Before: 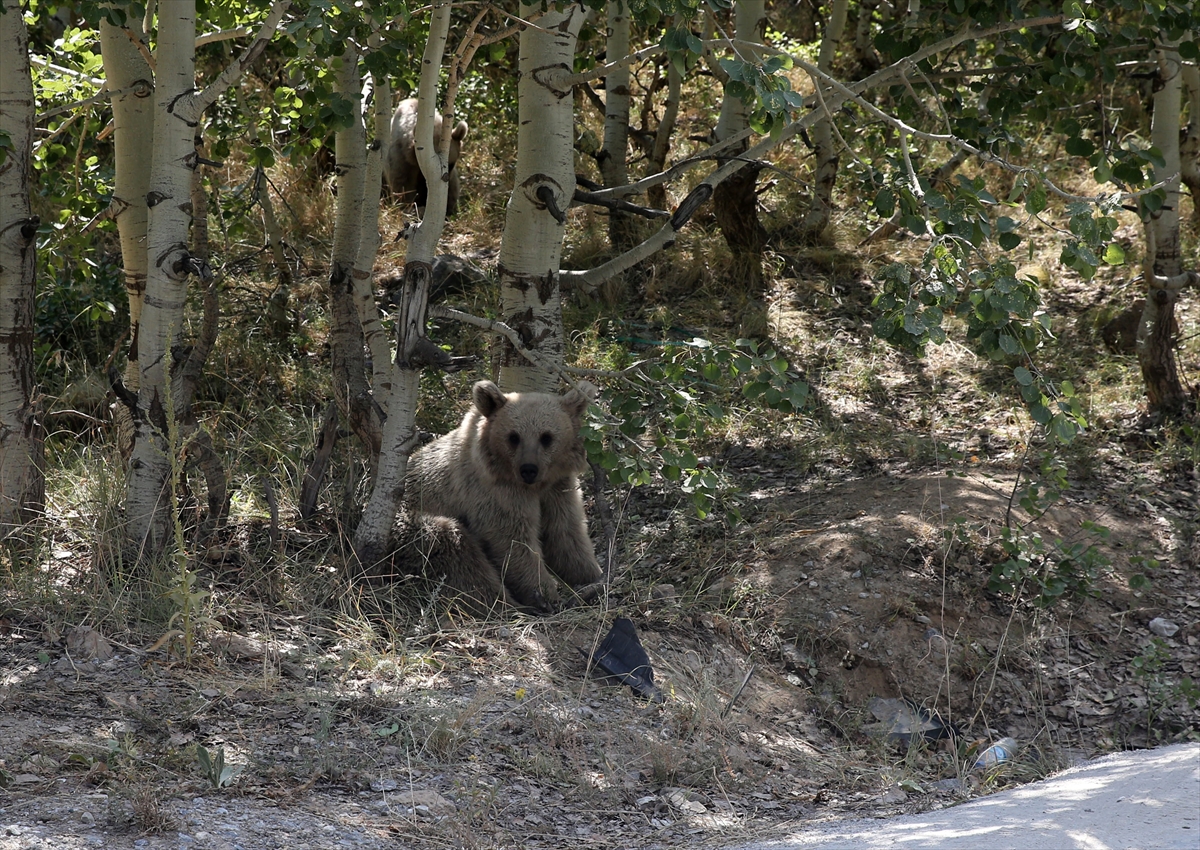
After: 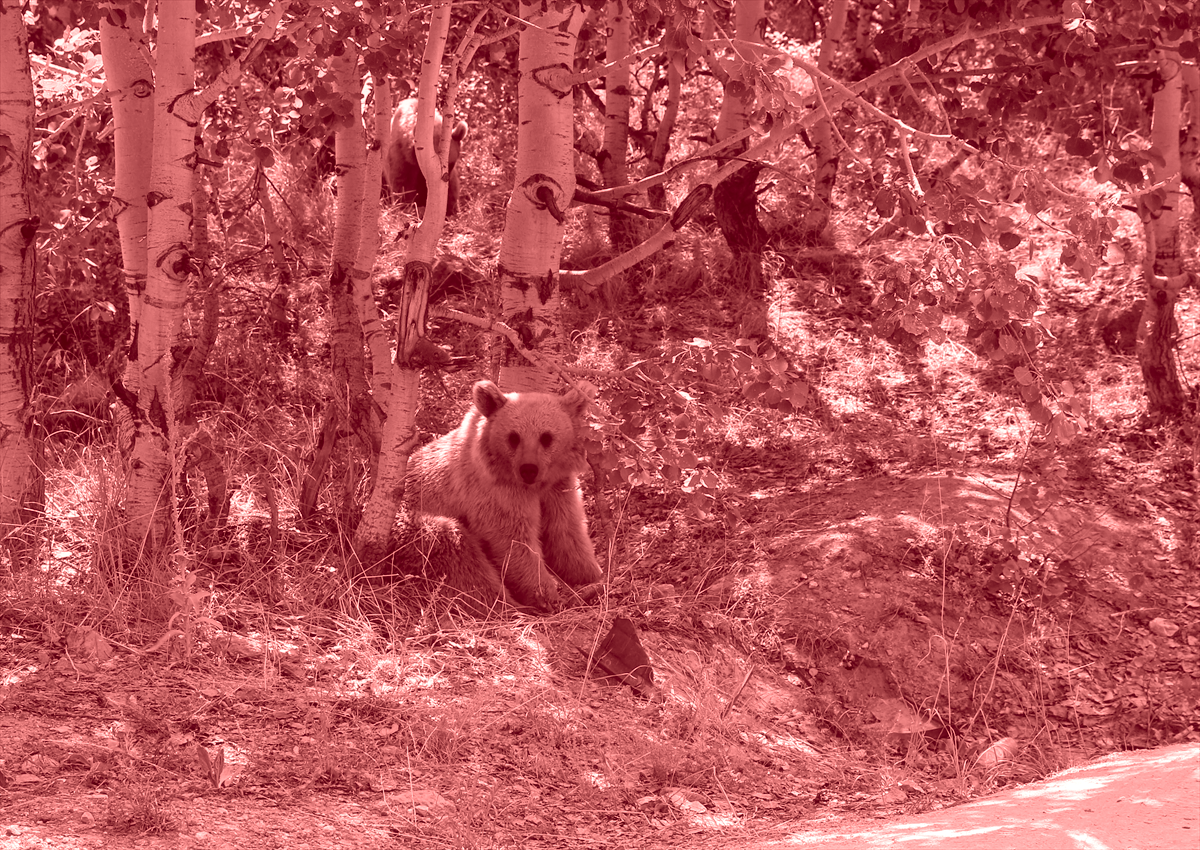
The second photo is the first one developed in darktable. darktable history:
local contrast: detail 110%
velvia: on, module defaults
colorize: saturation 60%, source mix 100%
